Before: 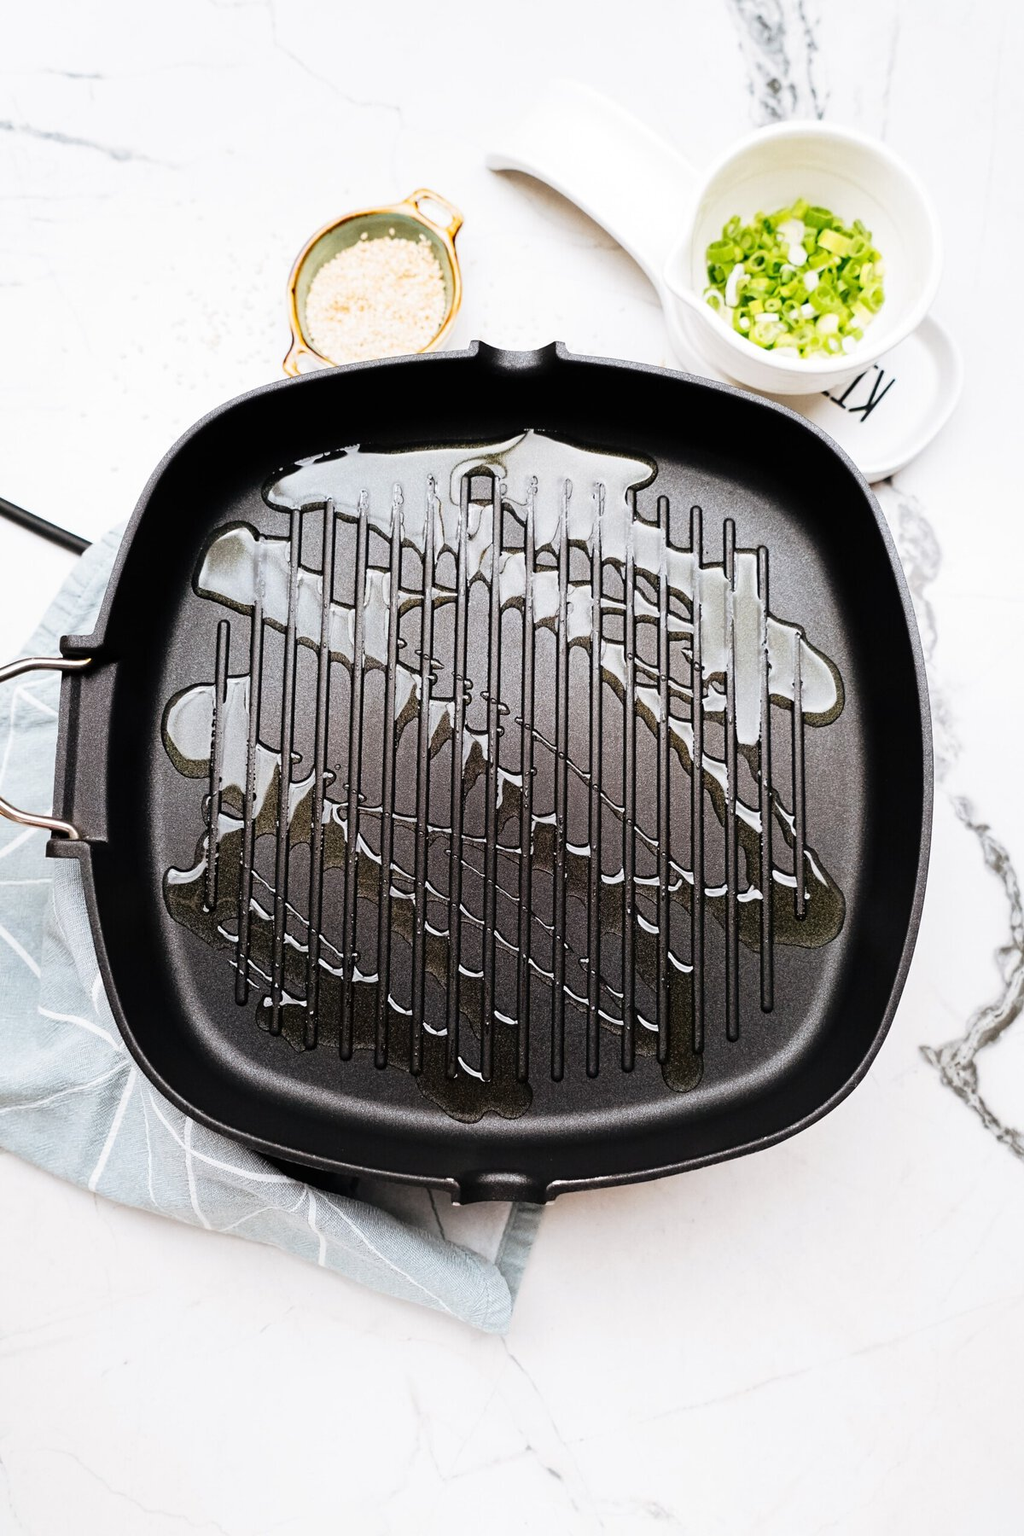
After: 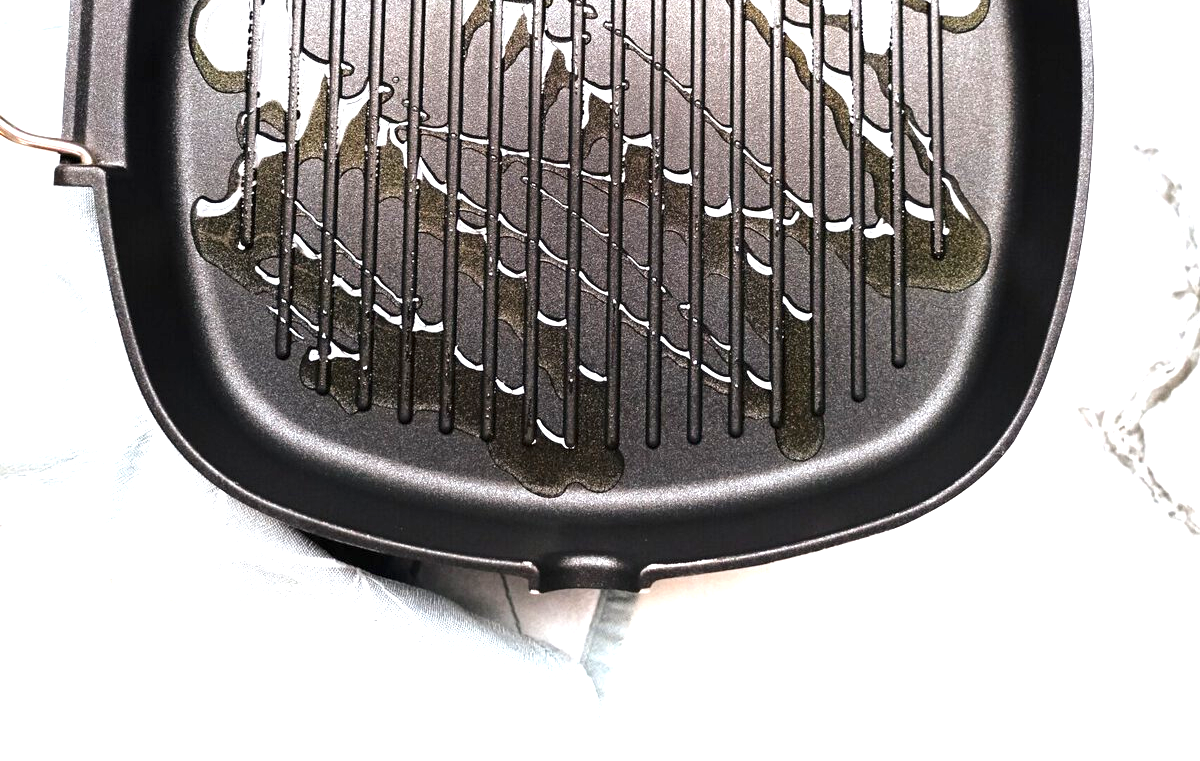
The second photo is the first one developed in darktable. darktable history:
exposure: exposure 1.236 EV, compensate highlight preservation false
crop: top 45.526%, bottom 12.145%
